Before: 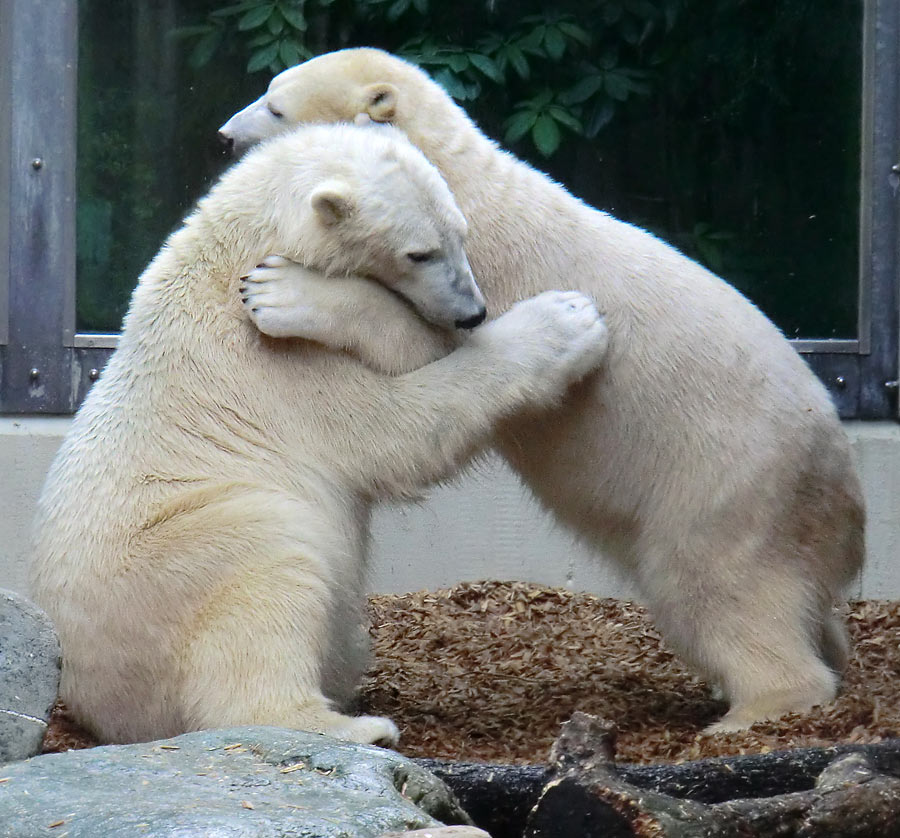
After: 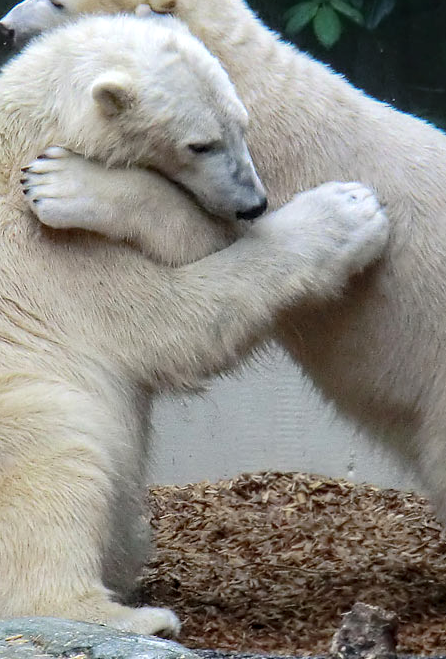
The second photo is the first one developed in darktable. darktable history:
crop and rotate: angle 0.024°, left 24.345%, top 13.091%, right 26.065%, bottom 8.158%
local contrast: on, module defaults
